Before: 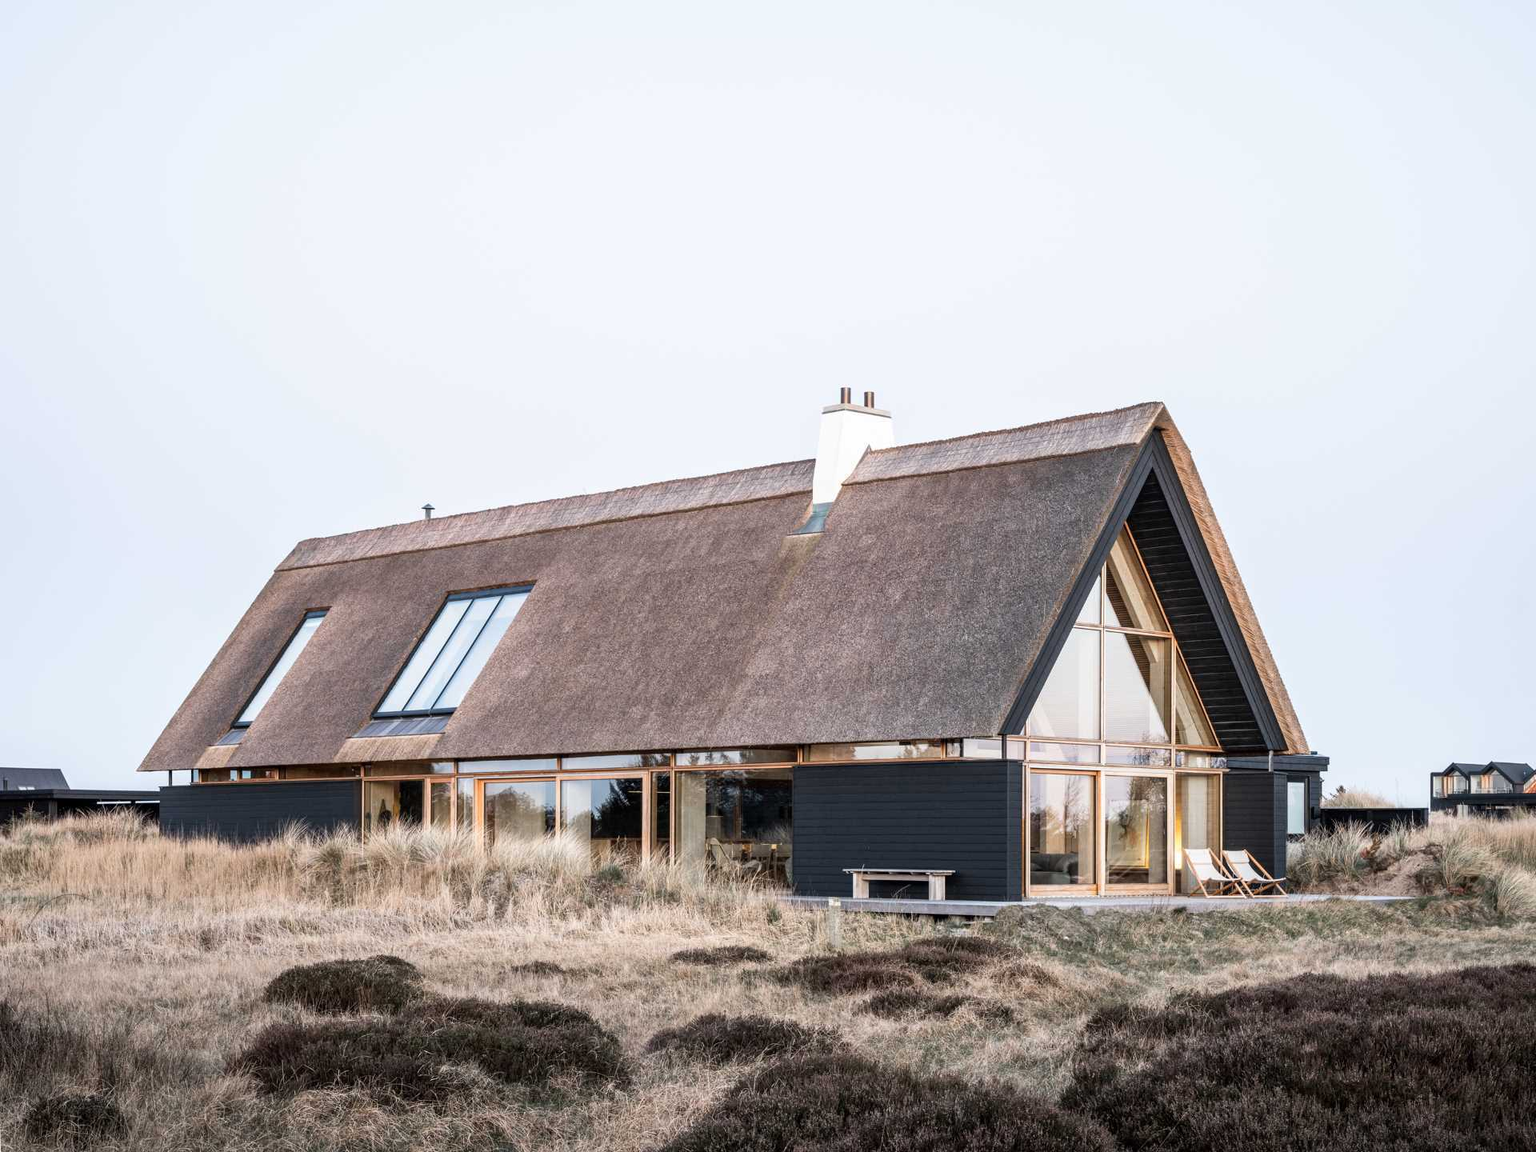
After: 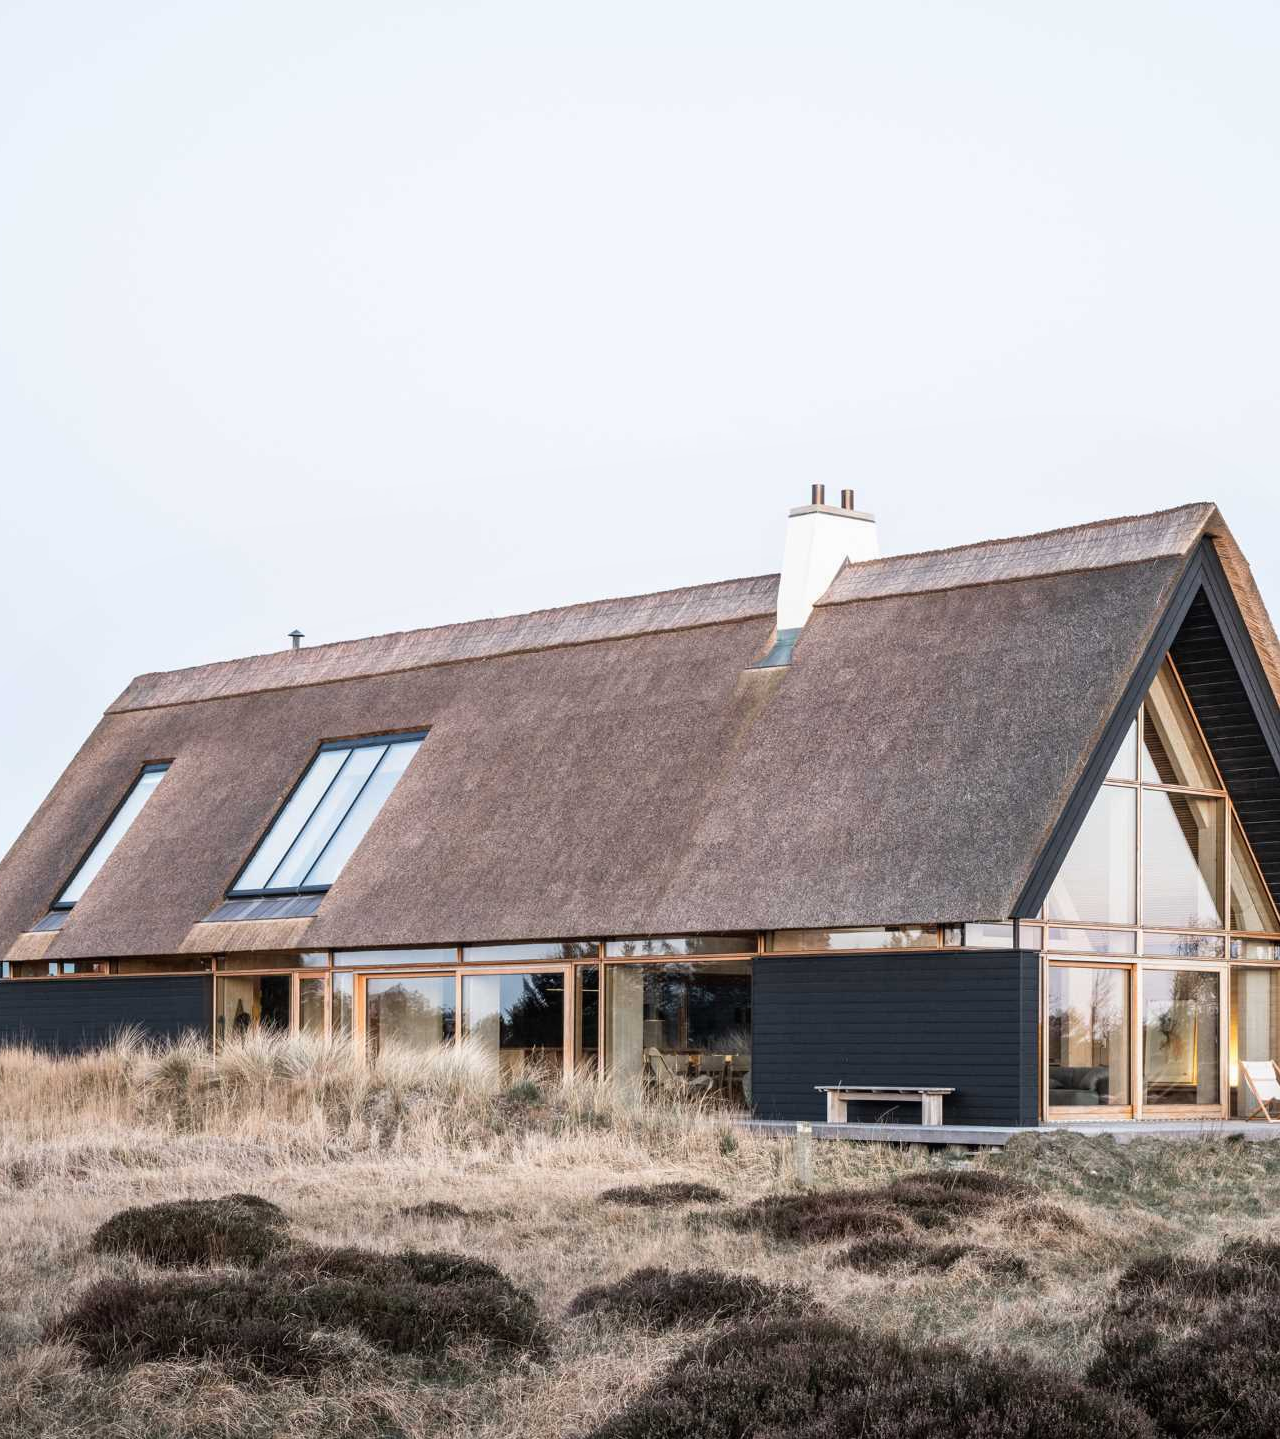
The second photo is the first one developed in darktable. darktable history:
local contrast: mode bilateral grid, contrast 100, coarseness 100, detail 91%, midtone range 0.2
crop and rotate: left 12.463%, right 20.841%
